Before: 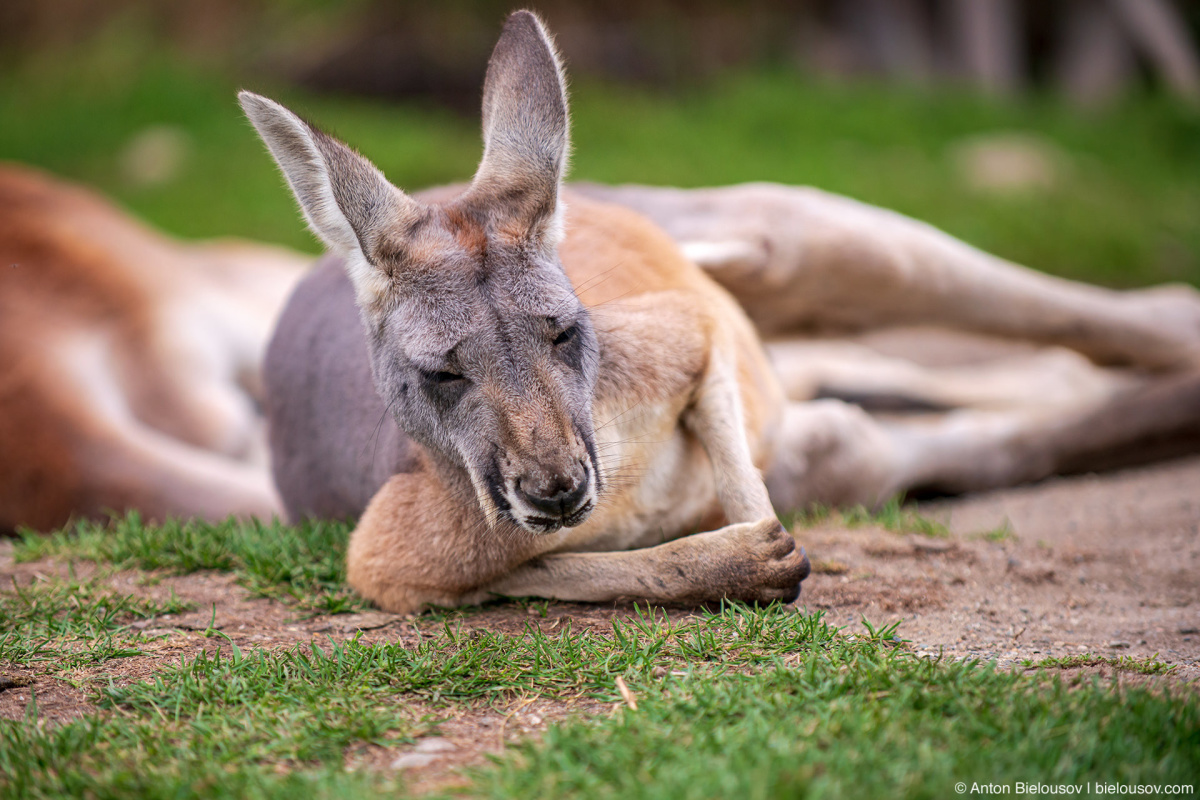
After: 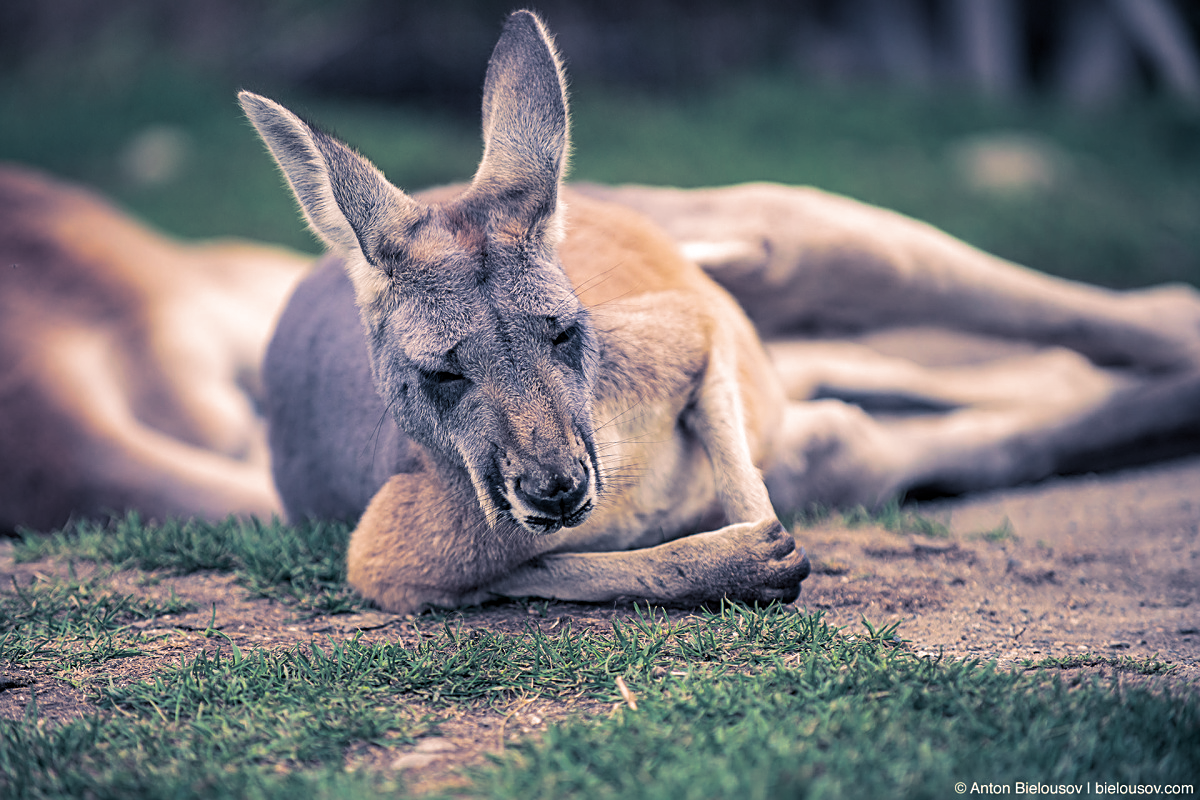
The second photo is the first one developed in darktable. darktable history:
split-toning: shadows › hue 226.8°, shadows › saturation 0.56, highlights › hue 28.8°, balance -40, compress 0%
sharpen: on, module defaults
